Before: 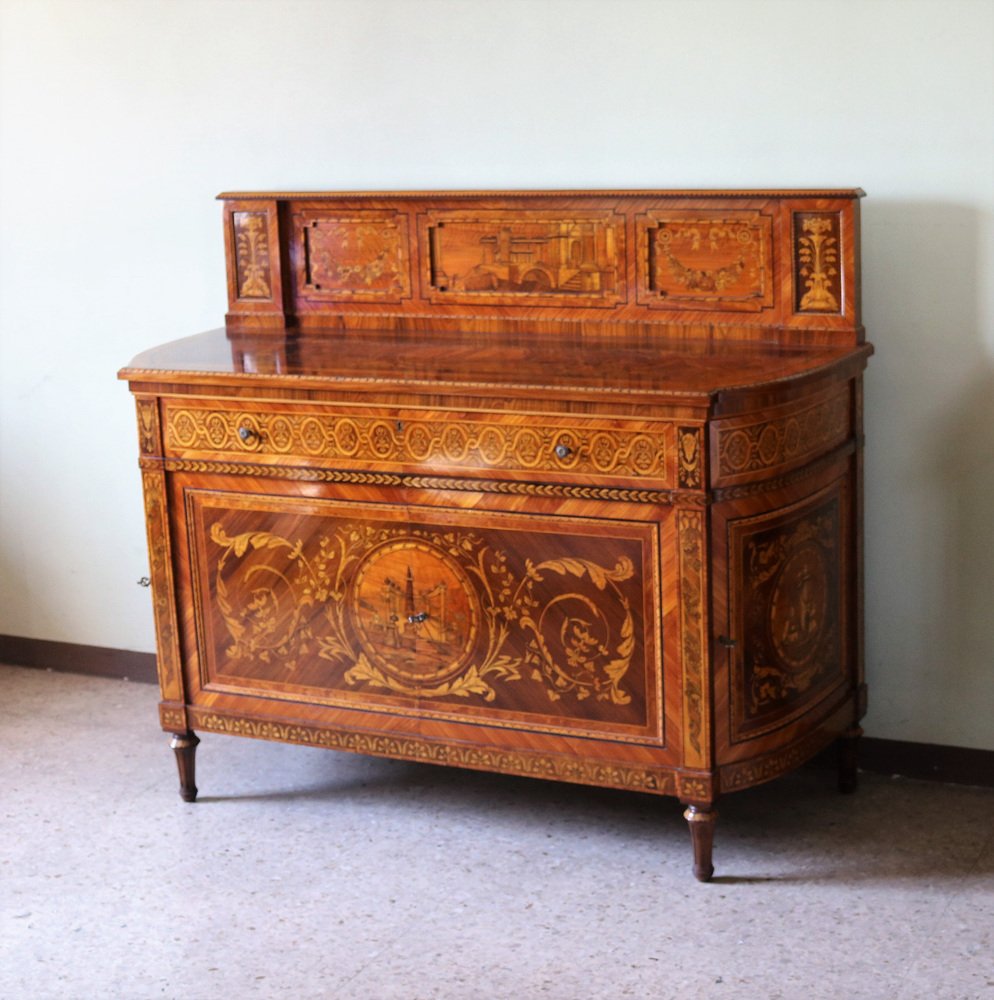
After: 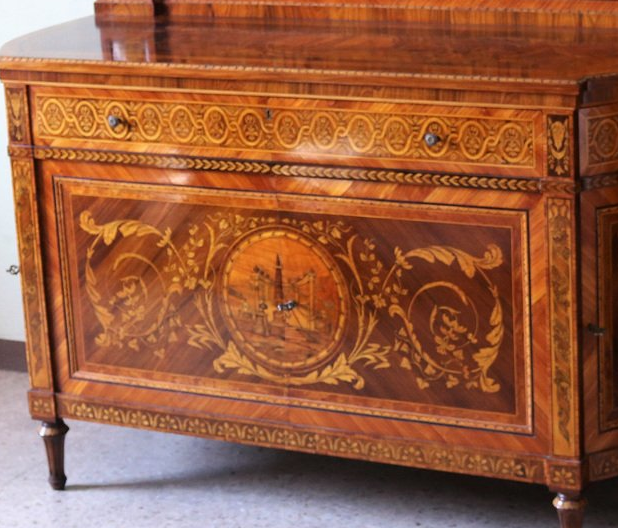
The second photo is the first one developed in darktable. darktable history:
crop: left 13.249%, top 31.247%, right 24.556%, bottom 15.914%
